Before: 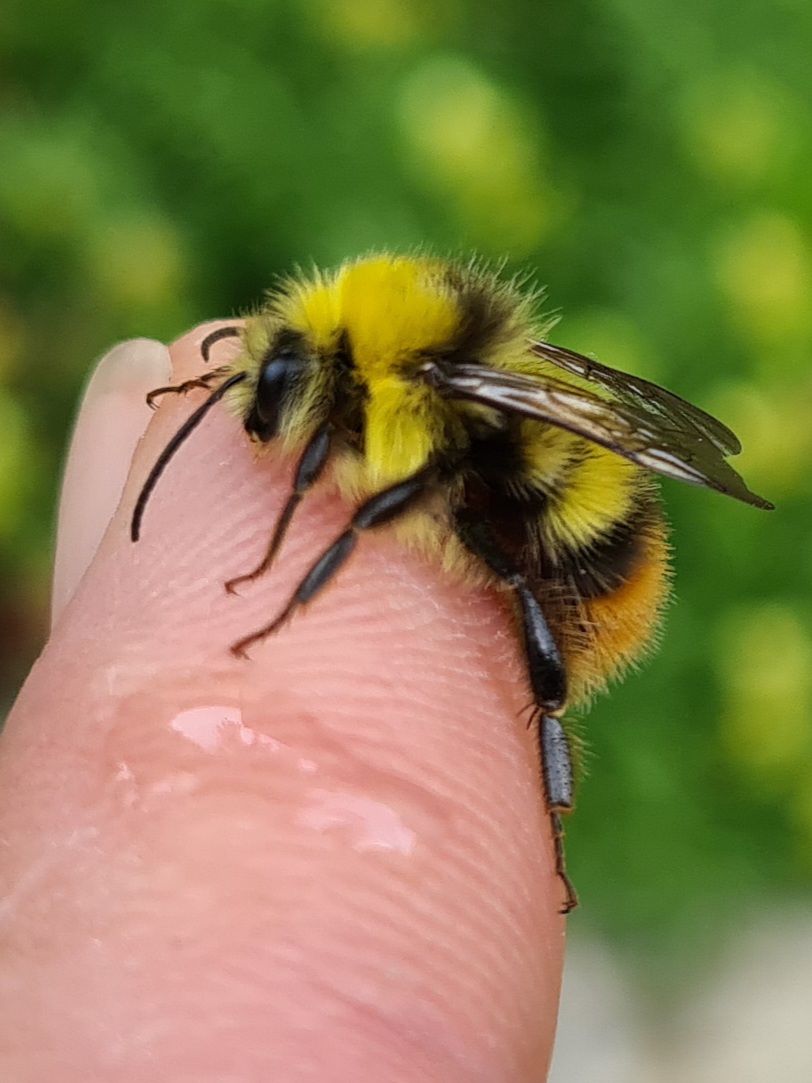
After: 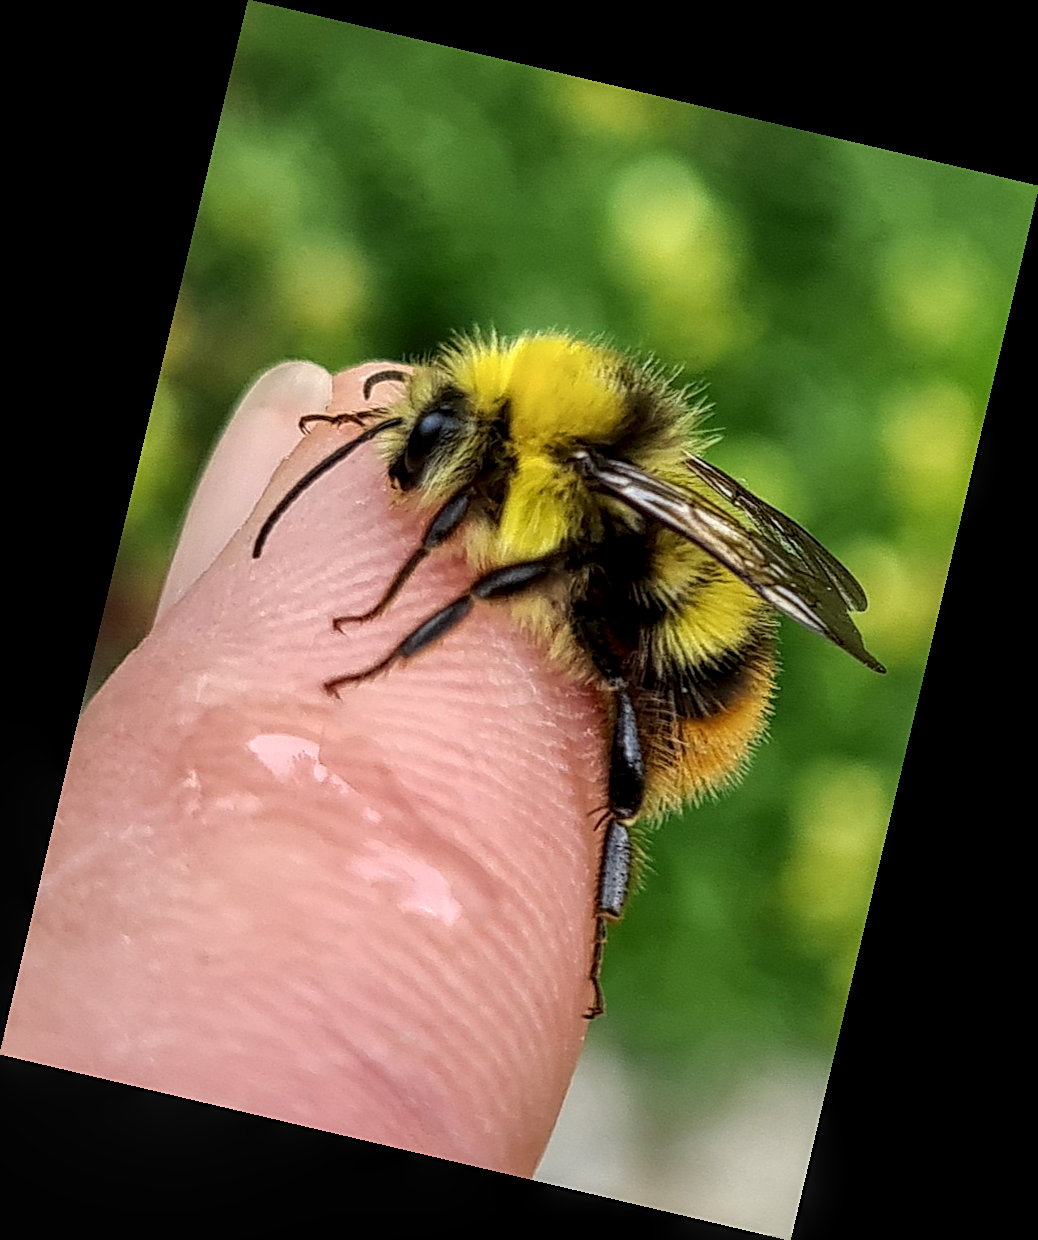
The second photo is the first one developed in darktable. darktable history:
rotate and perspective: rotation 13.27°, automatic cropping off
sharpen: on, module defaults
local contrast: detail 150%
